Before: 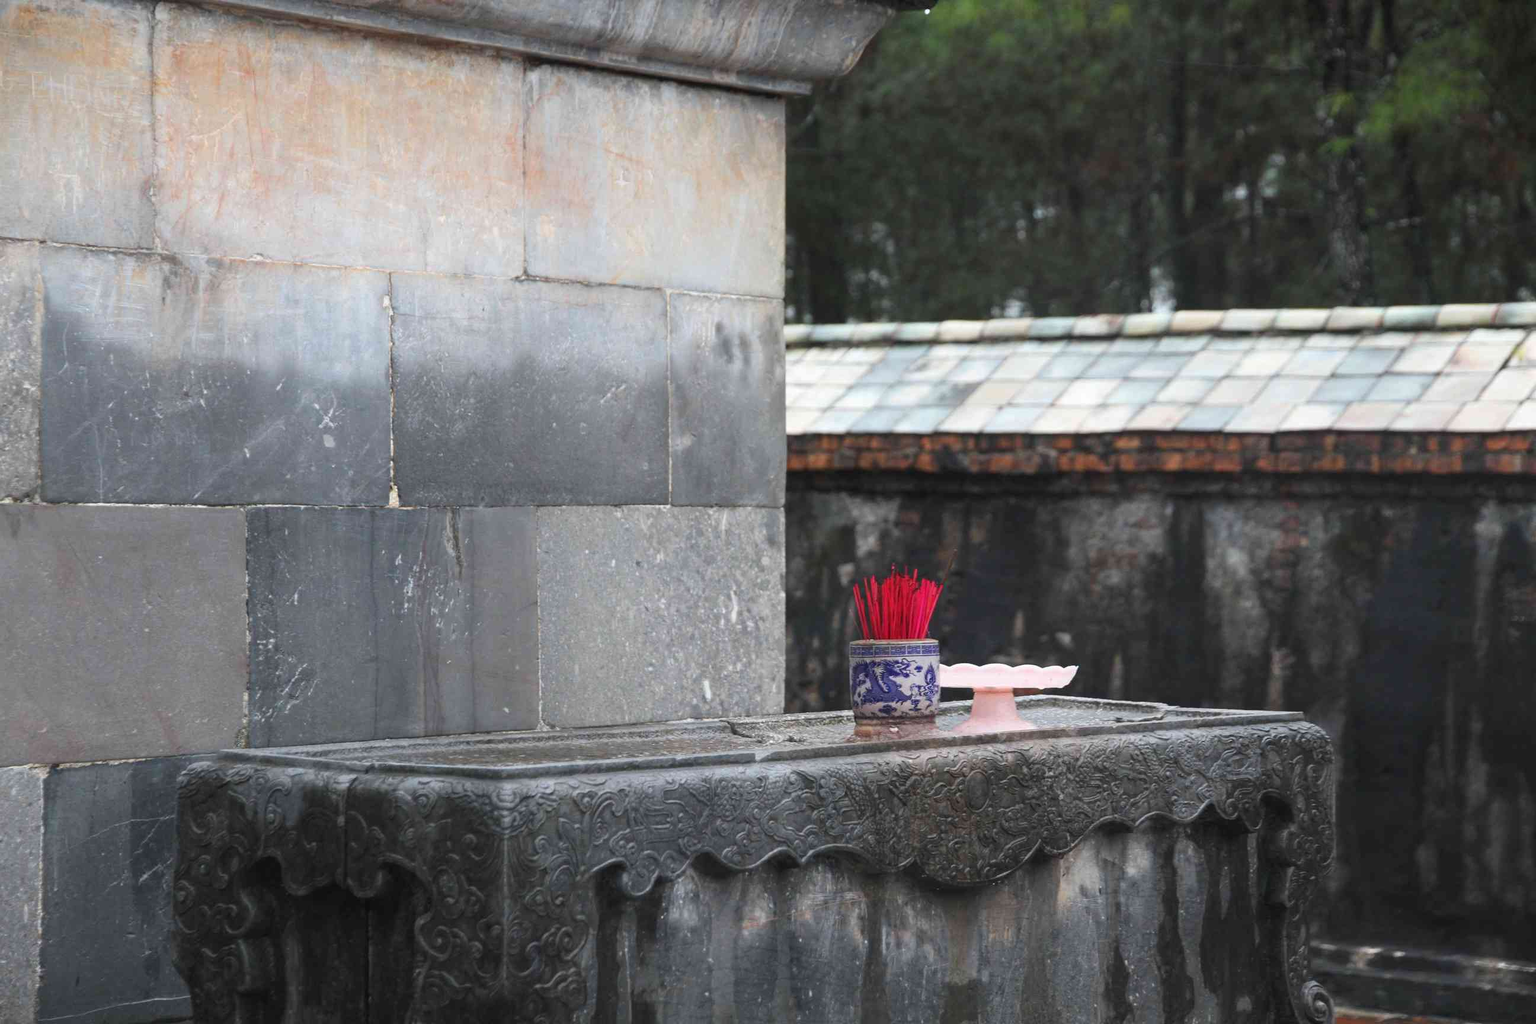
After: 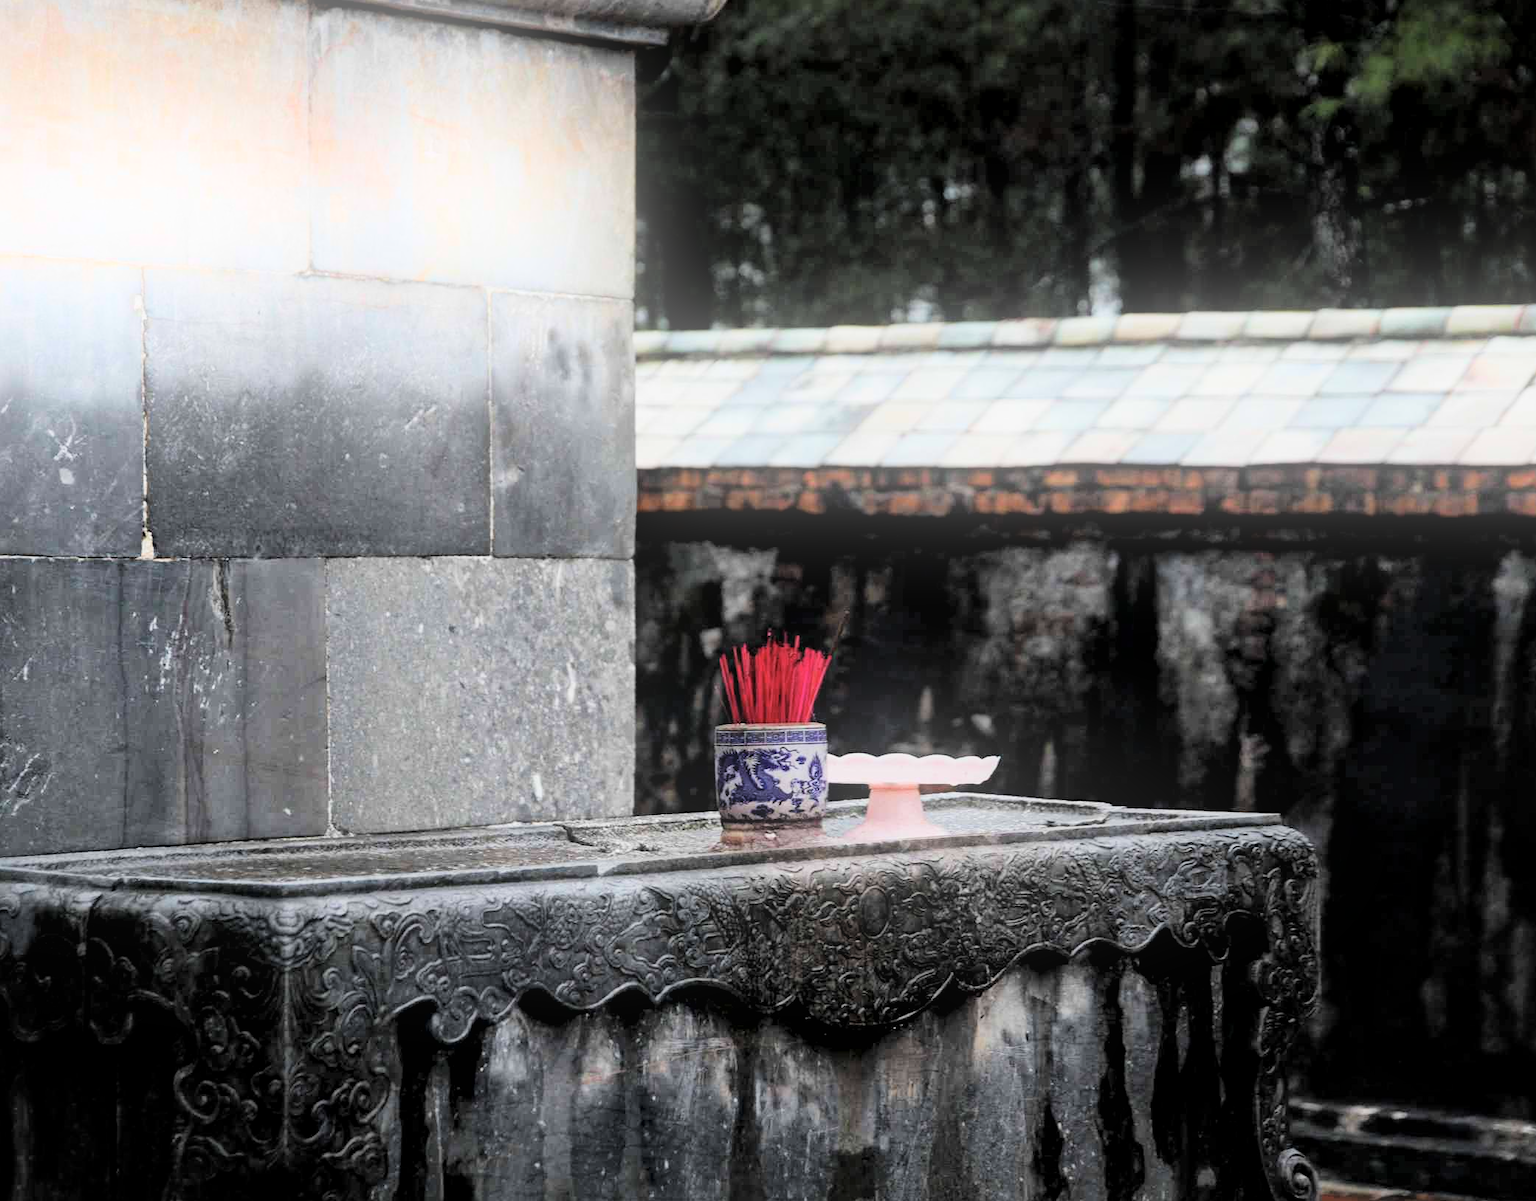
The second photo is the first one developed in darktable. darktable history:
filmic rgb: black relative exposure -5 EV, hardness 2.88, contrast 1.3, highlights saturation mix -10%
crop and rotate: left 17.959%, top 5.771%, right 1.742%
local contrast: mode bilateral grid, contrast 25, coarseness 60, detail 151%, midtone range 0.2
bloom: on, module defaults
